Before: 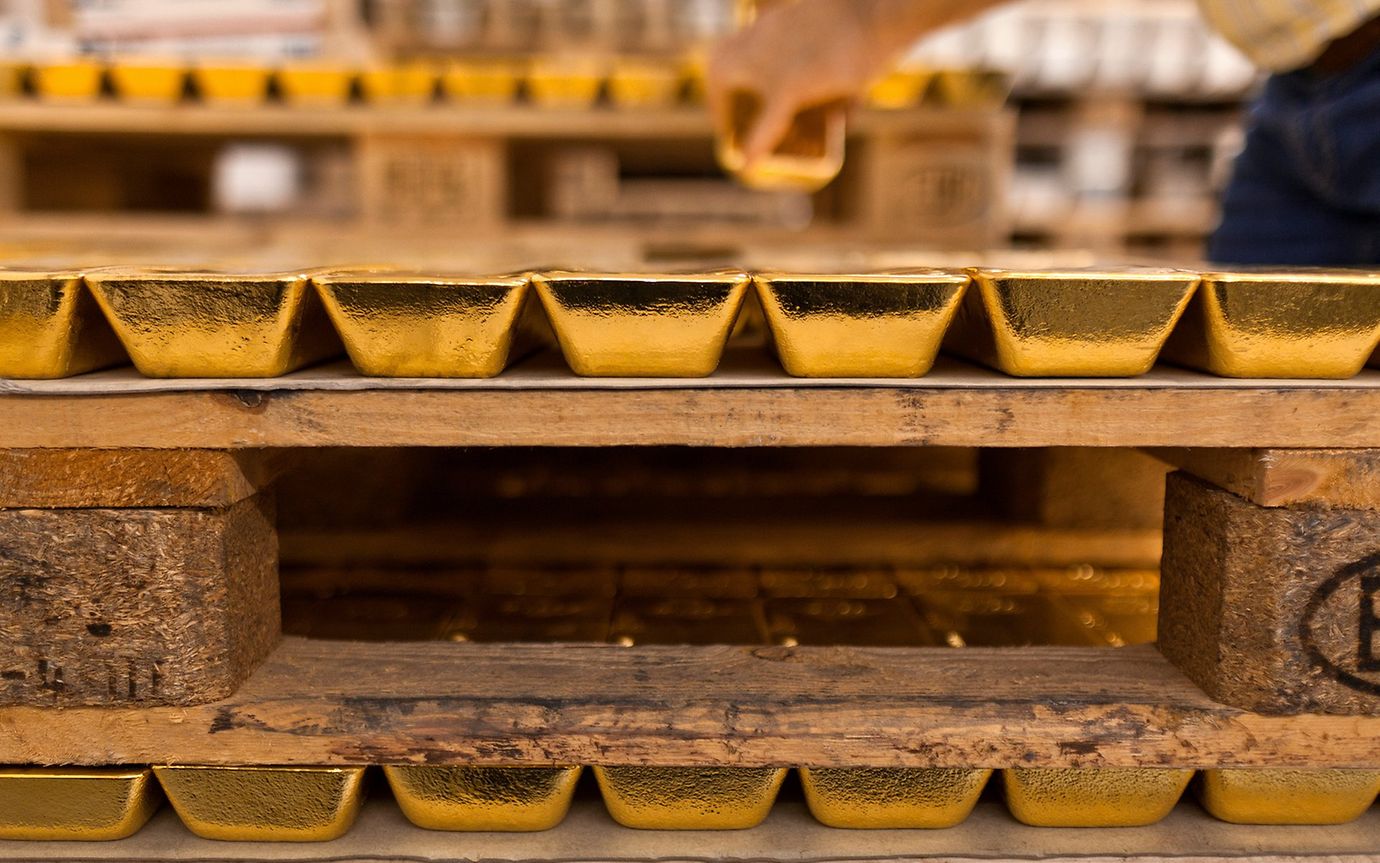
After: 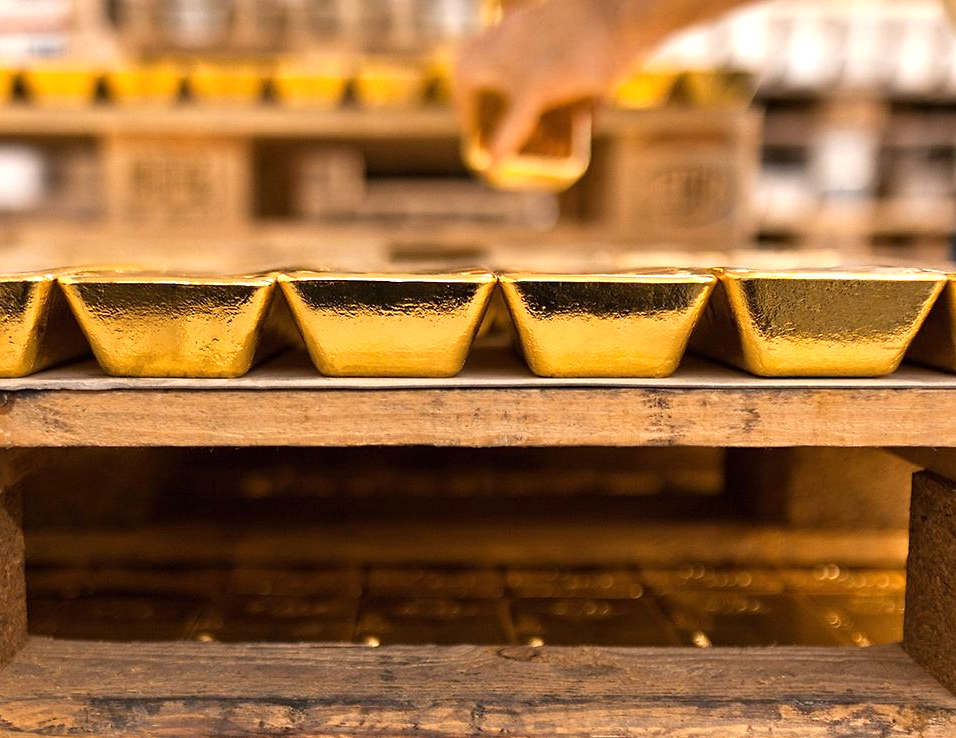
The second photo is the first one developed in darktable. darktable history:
sharpen: amount 0.206
exposure: black level correction 0, exposure 0.5 EV, compensate highlight preservation false
crop: left 18.477%, right 12.231%, bottom 14.438%
